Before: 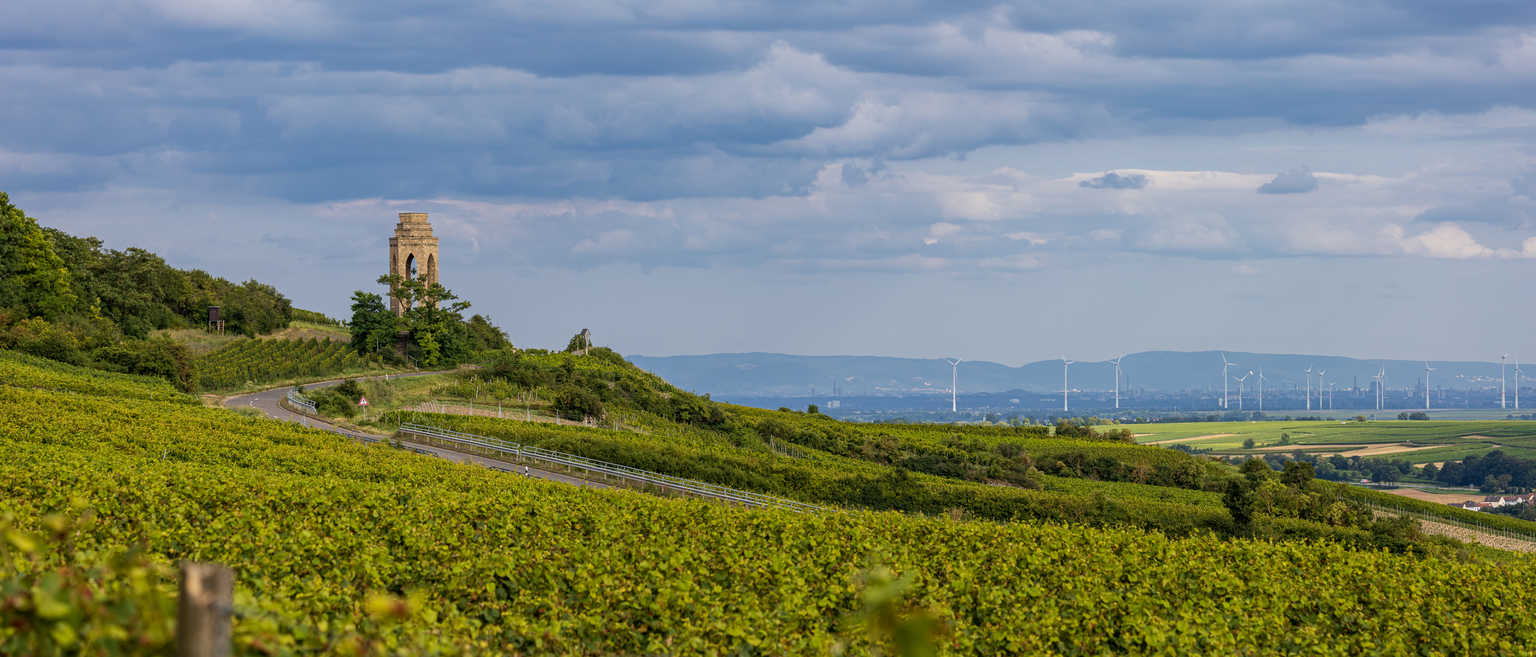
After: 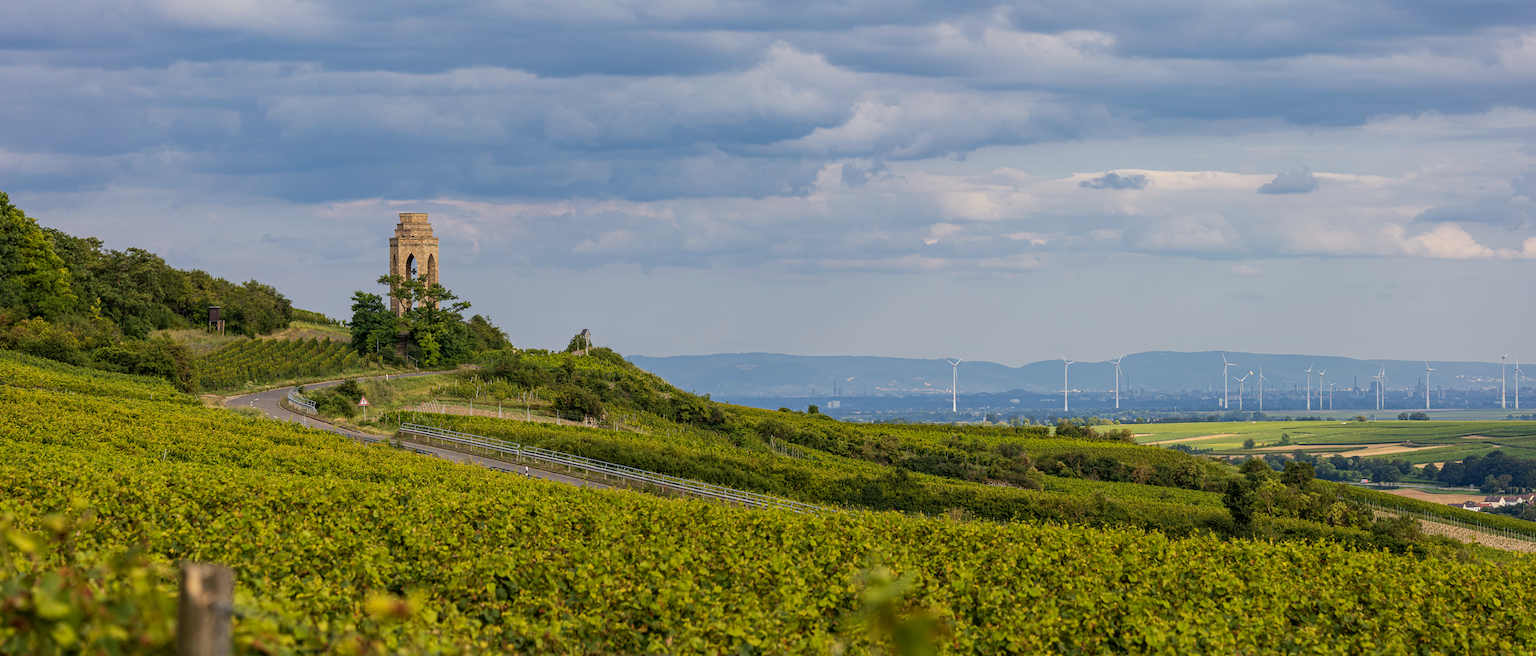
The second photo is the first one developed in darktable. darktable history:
color balance rgb: highlights gain › chroma 2.047%, highlights gain › hue 72.72°, perceptual saturation grading › global saturation -0.865%, global vibrance 9.761%
